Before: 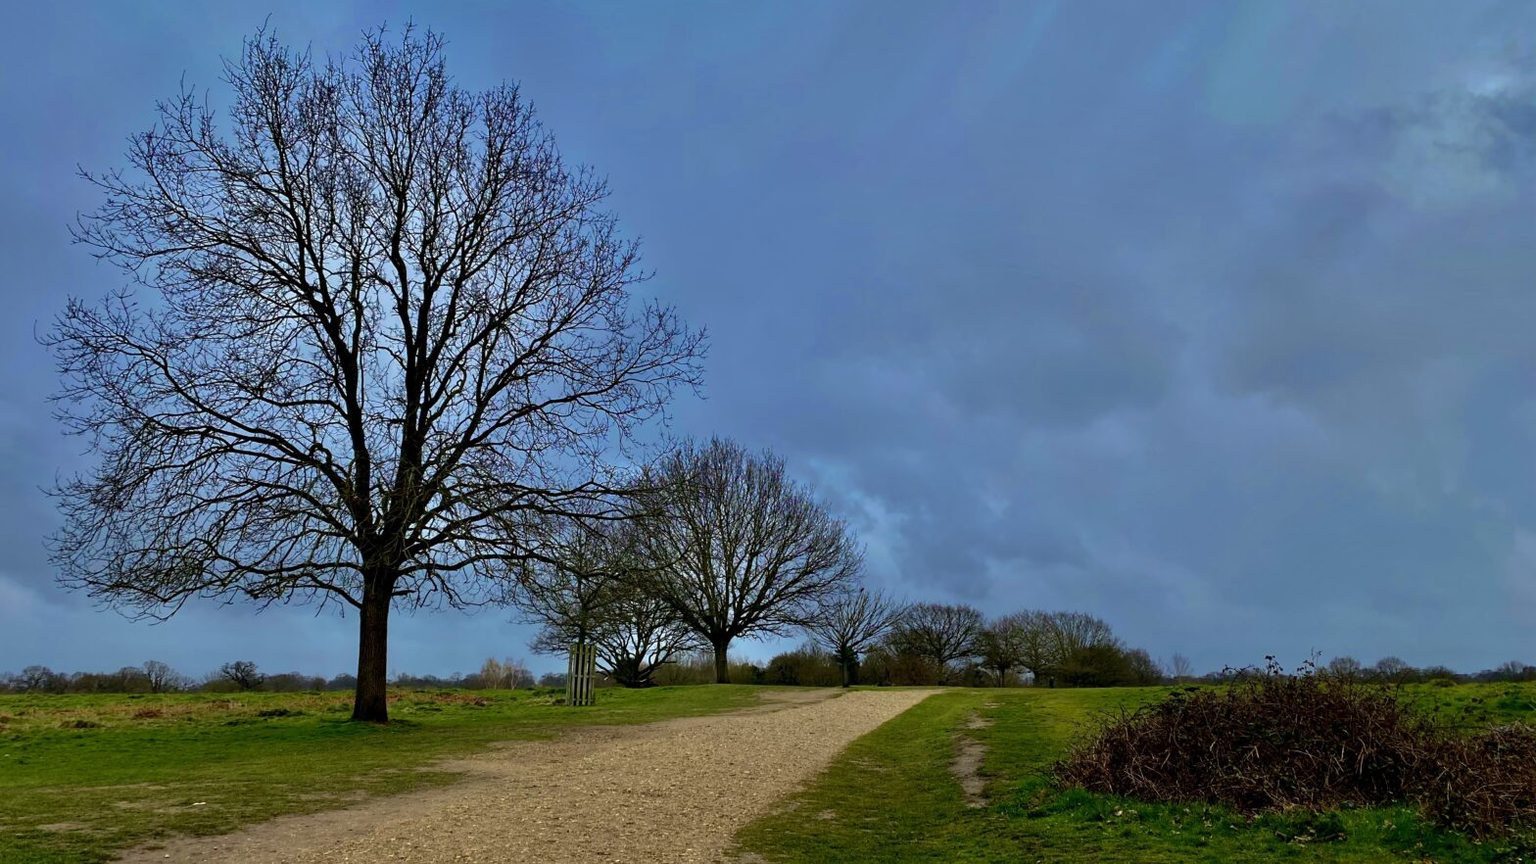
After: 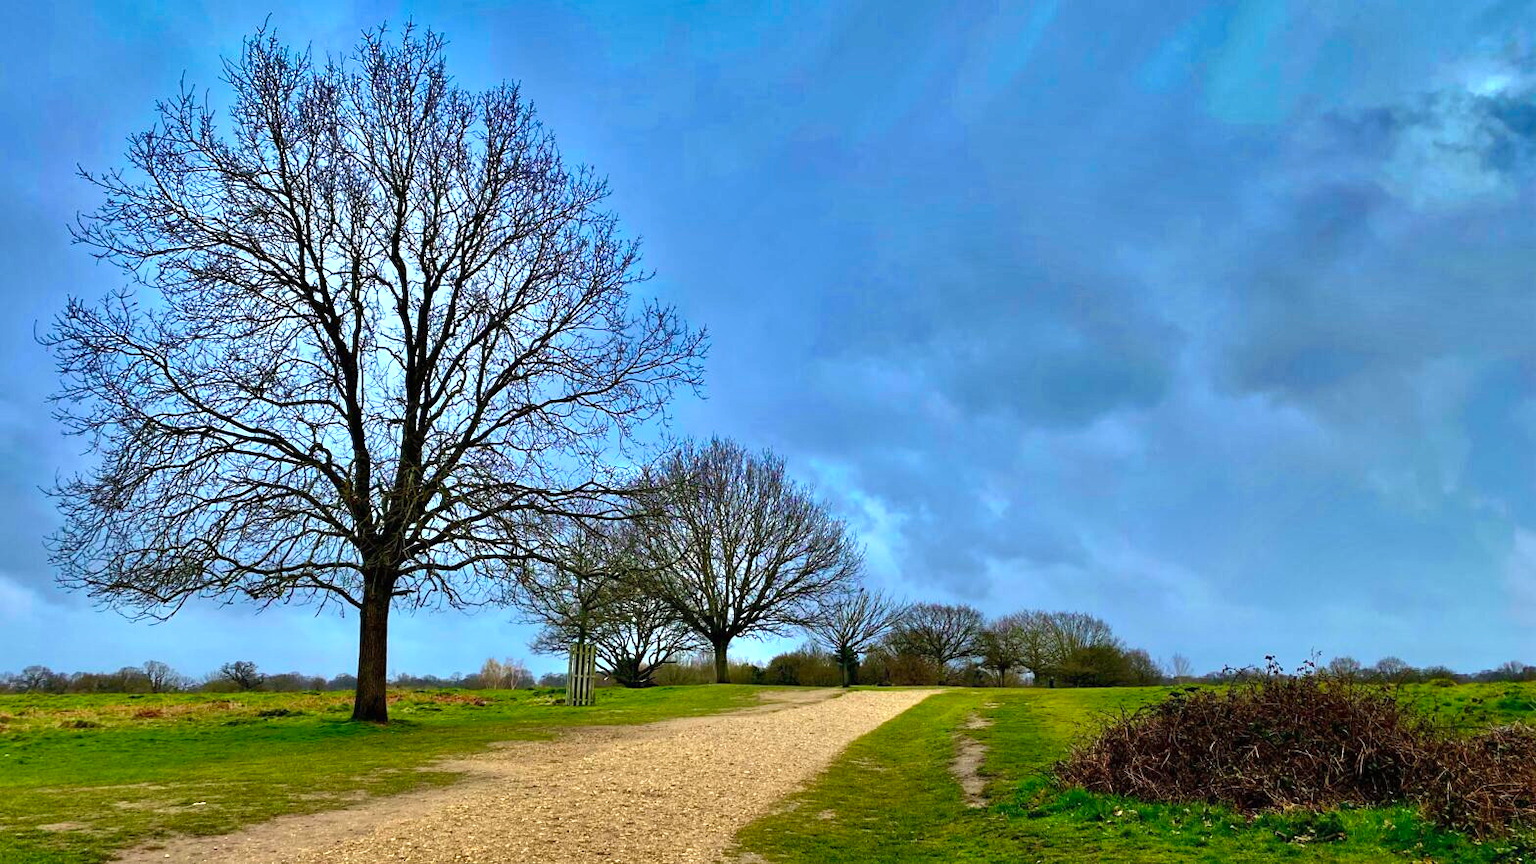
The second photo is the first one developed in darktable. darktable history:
exposure: black level correction 0, exposure 1.2 EV, compensate highlight preservation false
shadows and highlights: radius 108.52, shadows 40.68, highlights -72.88, low approximation 0.01, soften with gaussian
